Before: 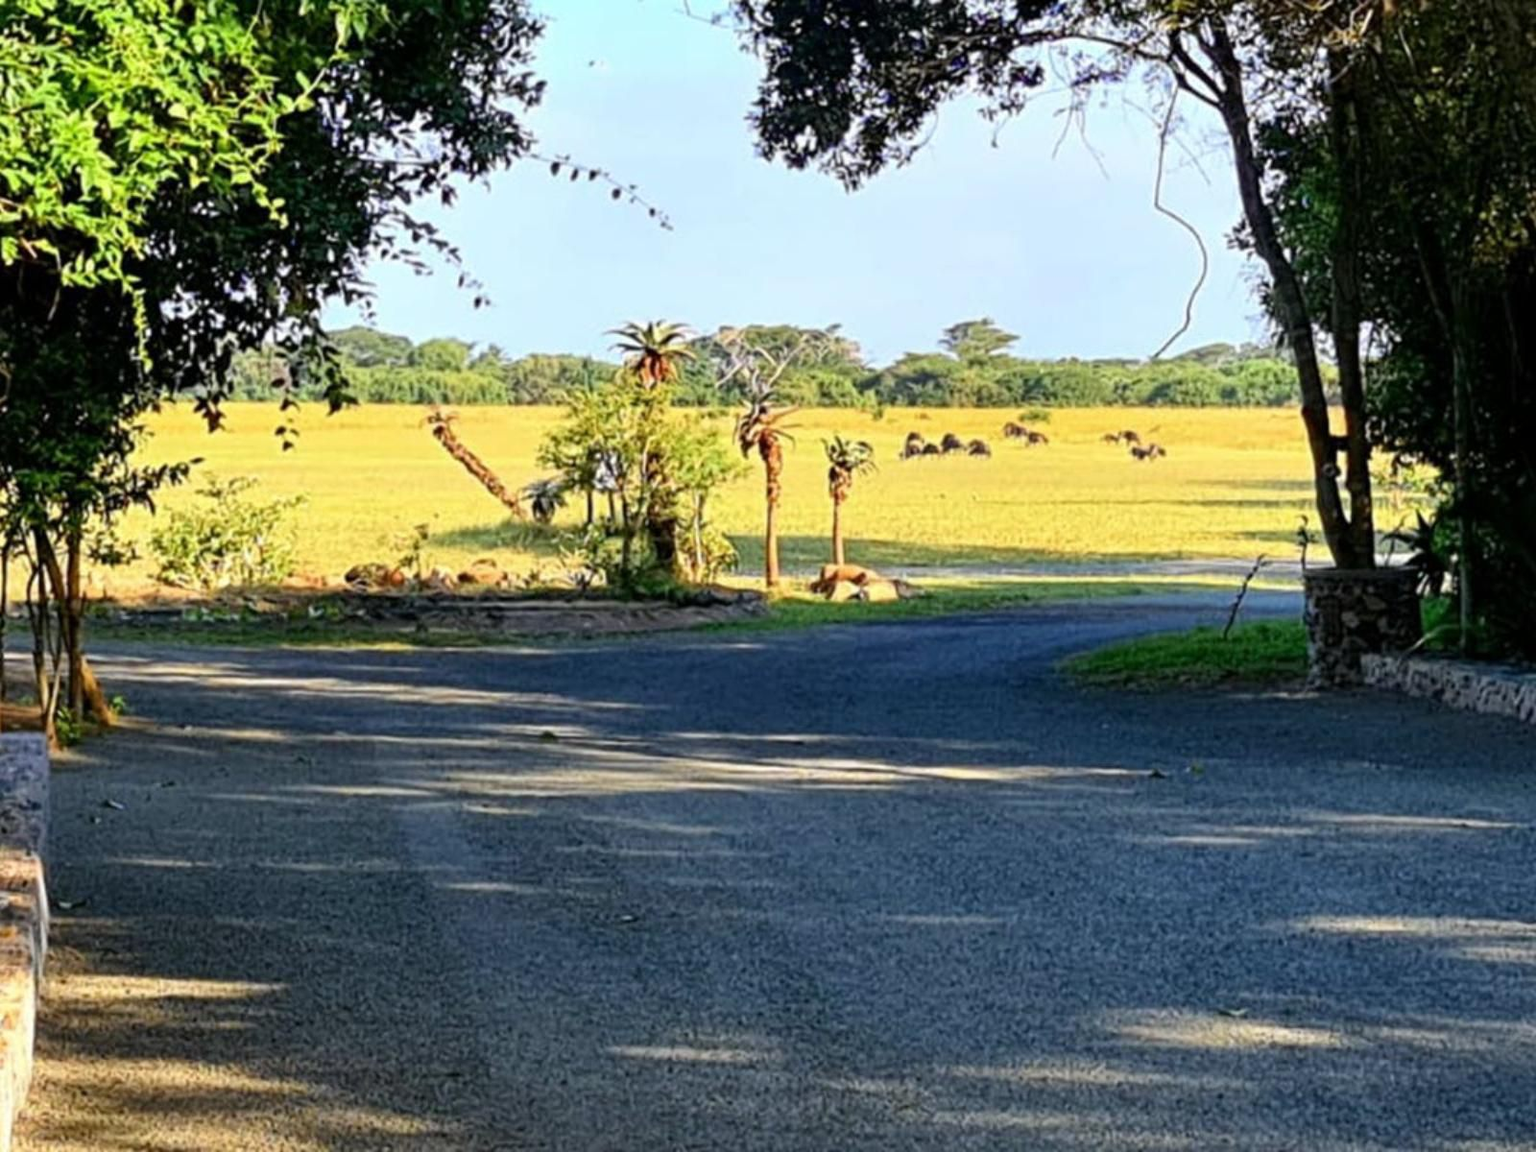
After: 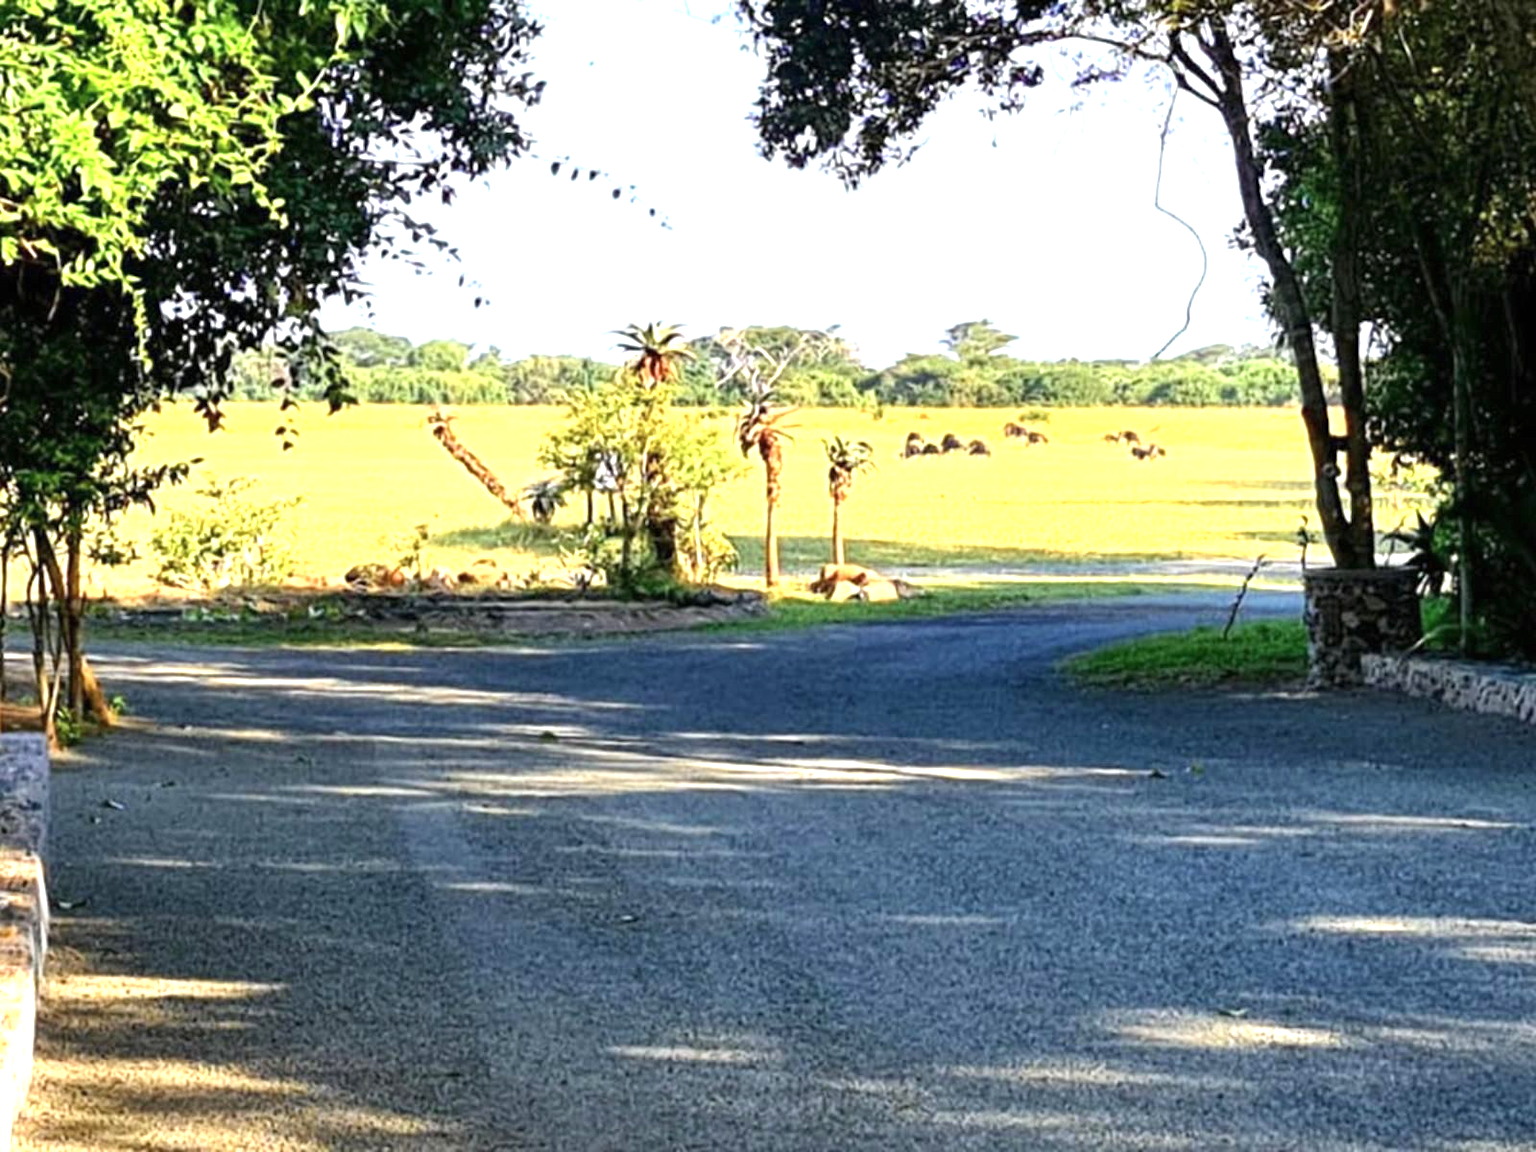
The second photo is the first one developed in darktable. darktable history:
exposure: black level correction 0, exposure 0.893 EV, compensate highlight preservation false
contrast brightness saturation: contrast 0.01, saturation -0.069
